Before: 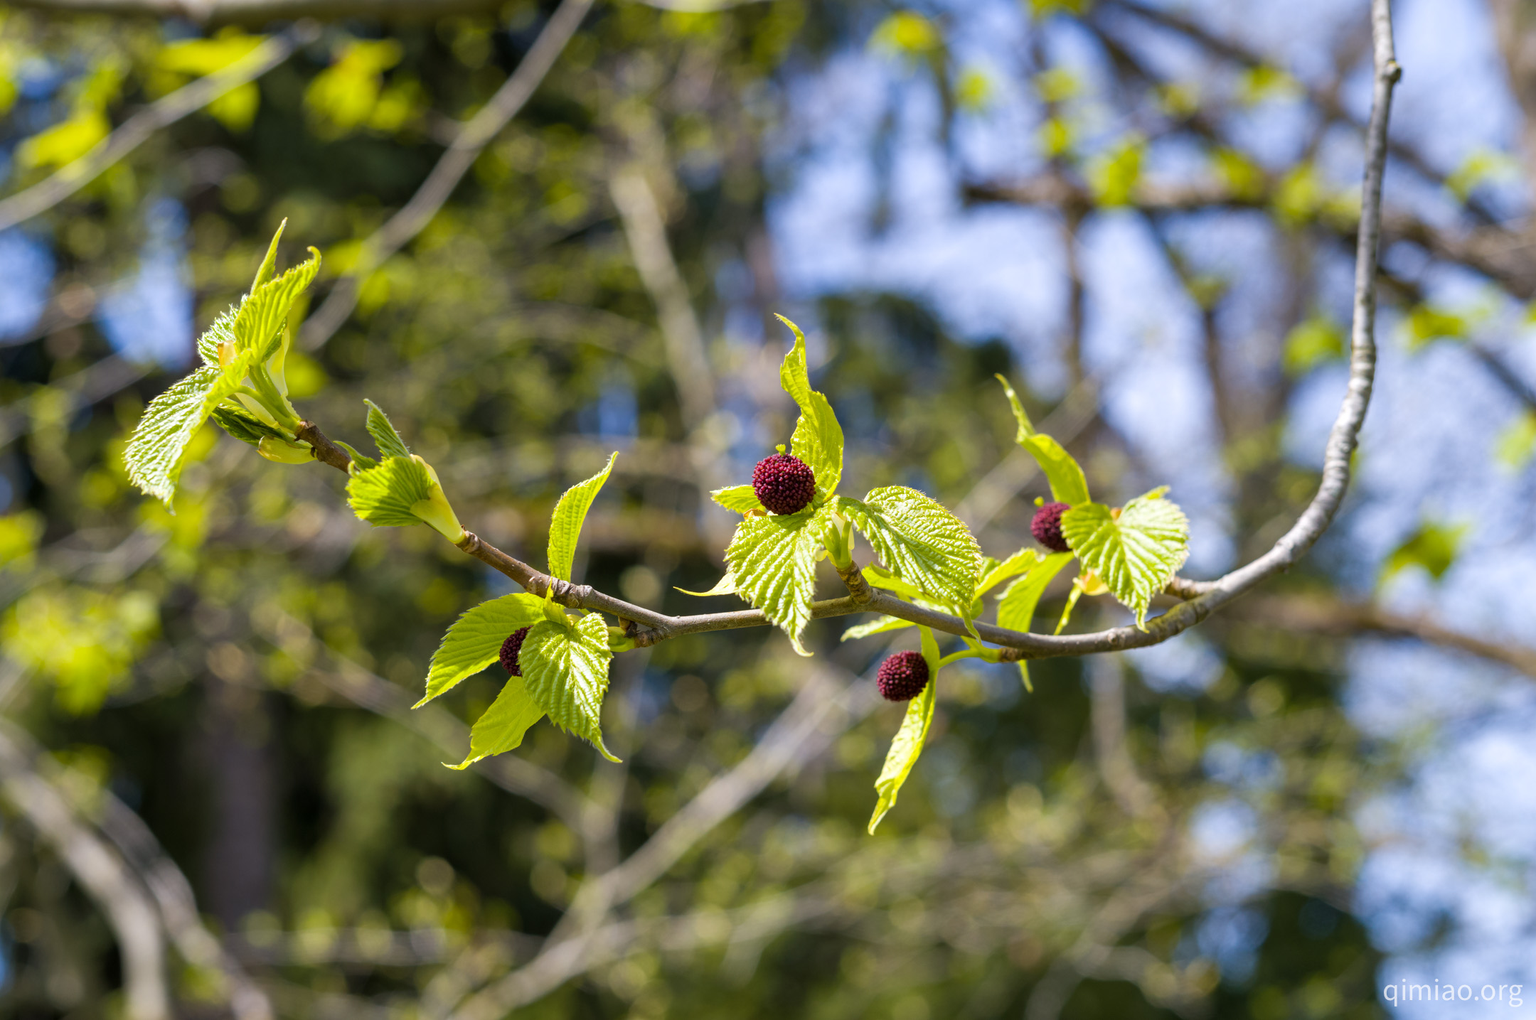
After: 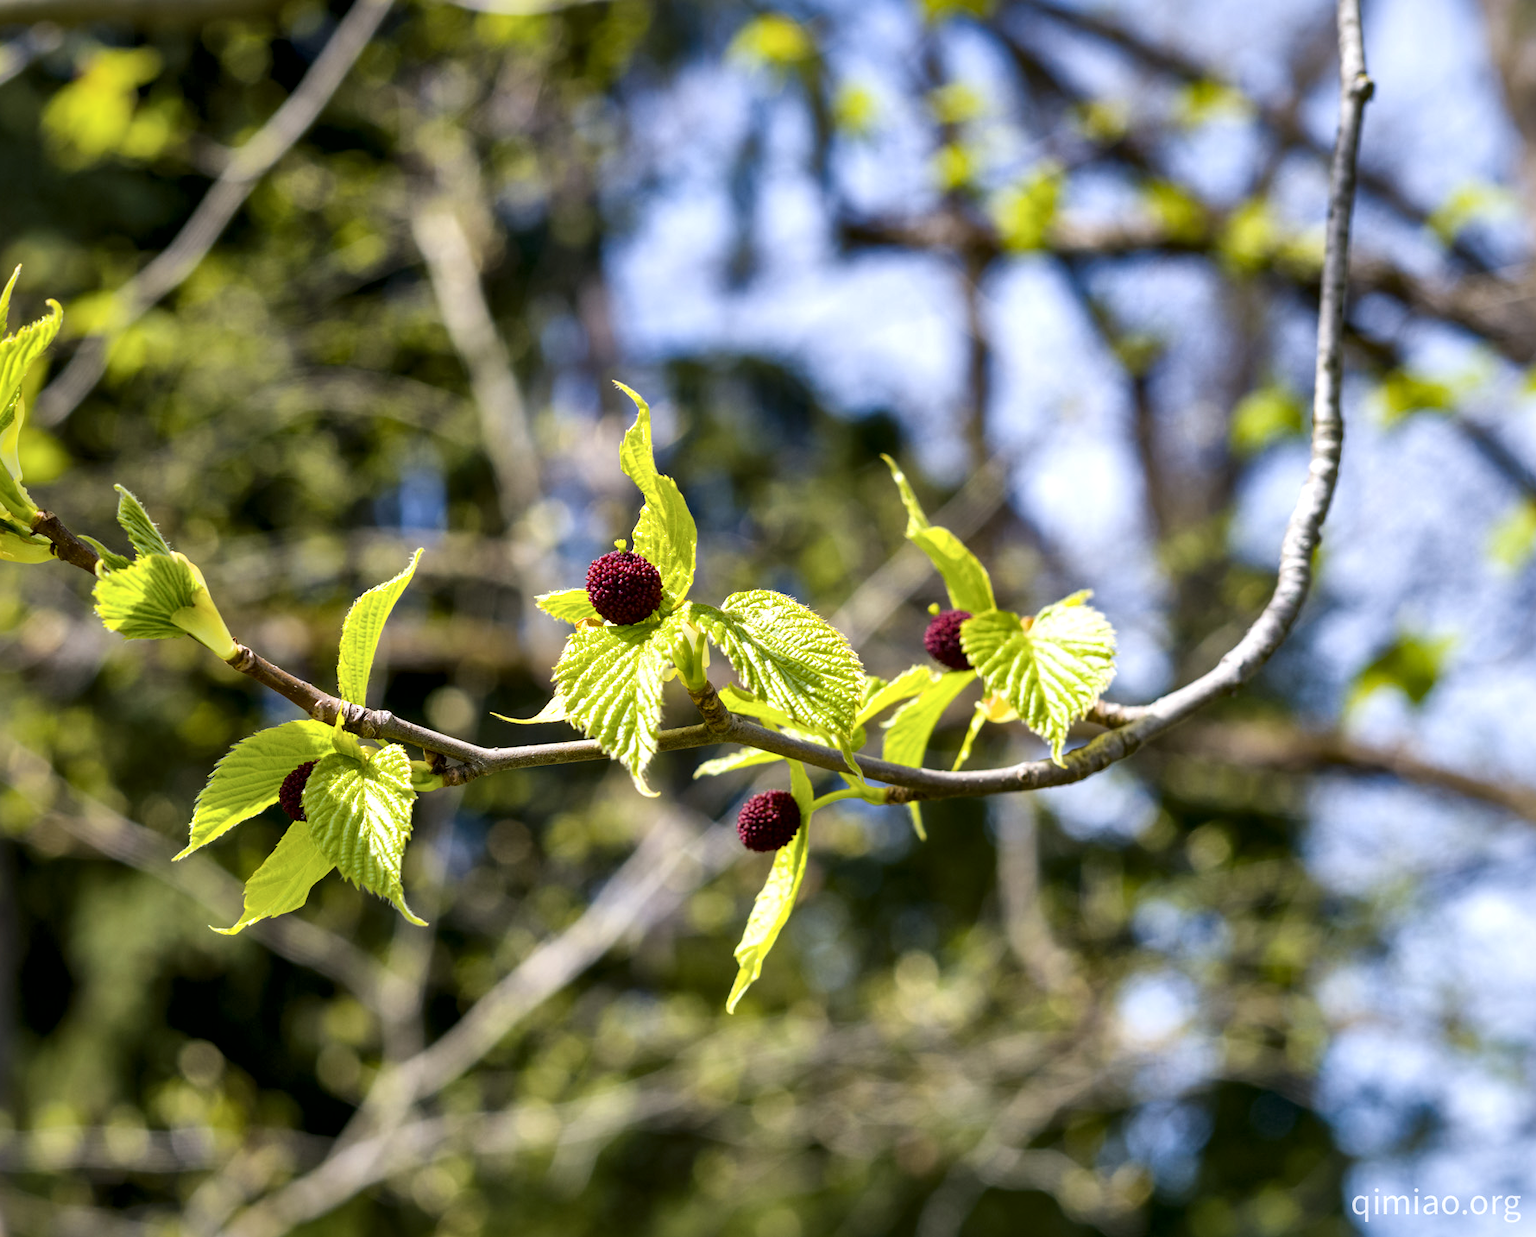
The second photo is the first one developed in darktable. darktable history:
white balance: emerald 1
crop: left 17.582%, bottom 0.031%
local contrast: mode bilateral grid, contrast 70, coarseness 75, detail 180%, midtone range 0.2
